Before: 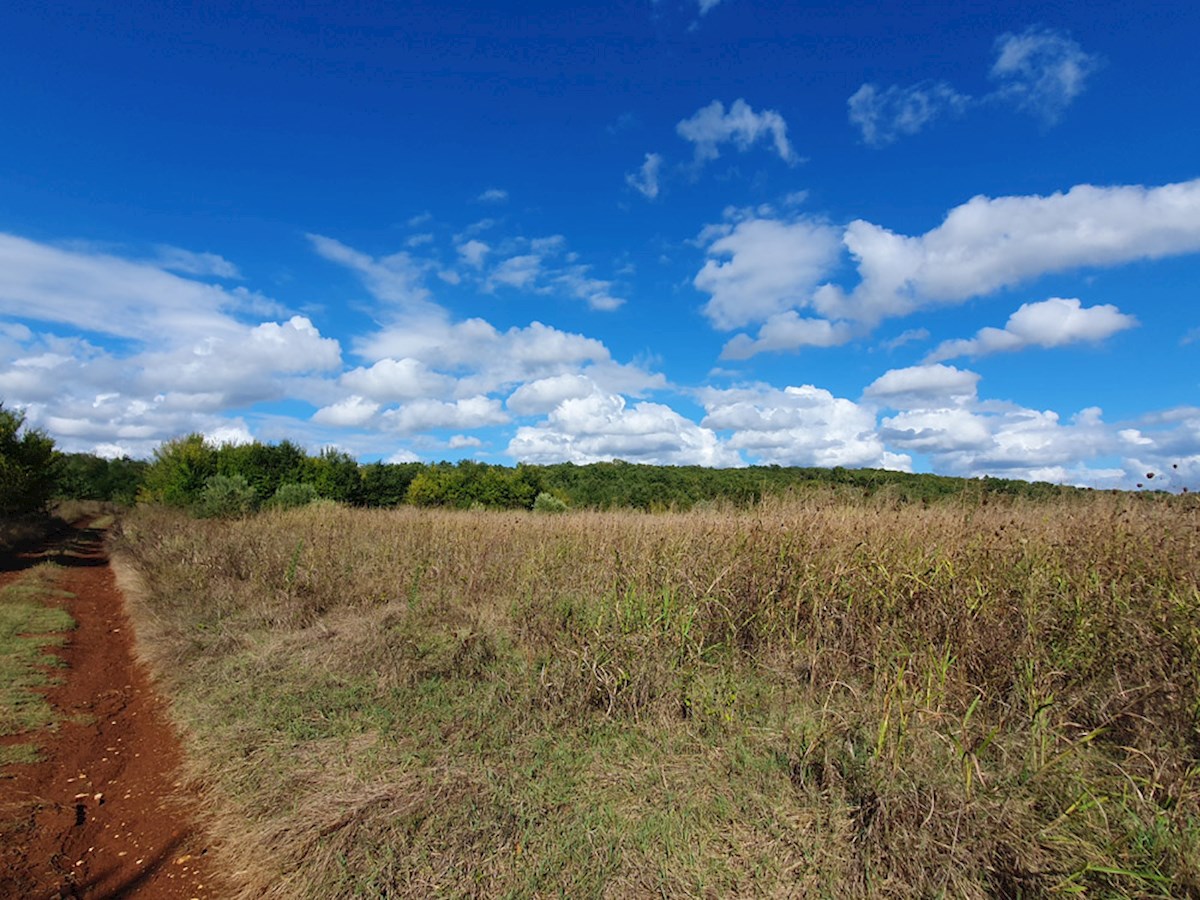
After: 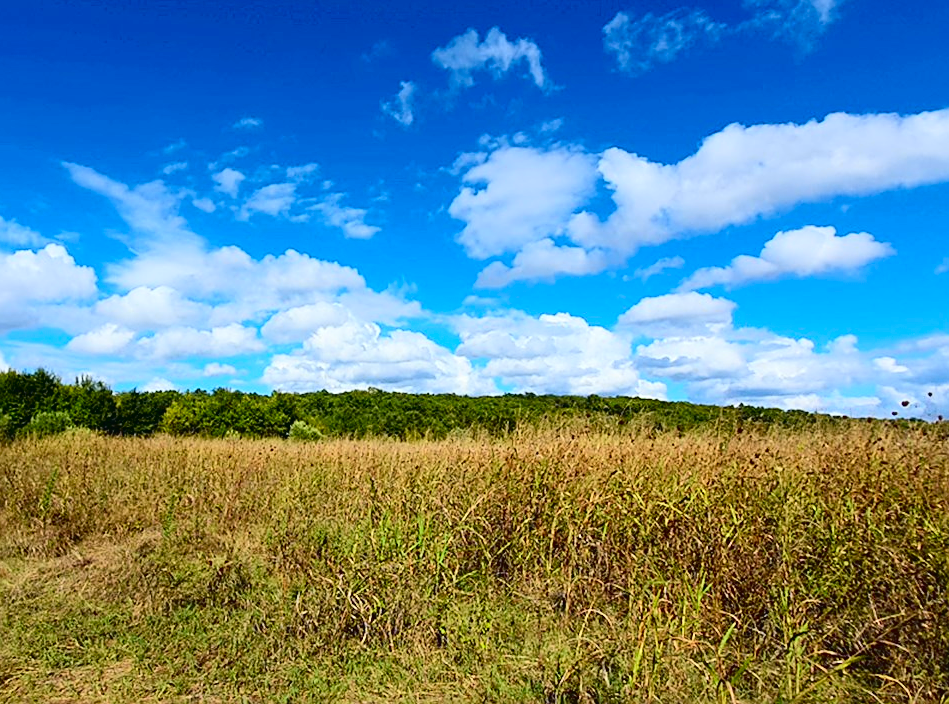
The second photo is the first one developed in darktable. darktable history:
tone curve: curves: ch0 [(0, 0.021) (0.148, 0.076) (0.232, 0.191) (0.398, 0.423) (0.572, 0.672) (0.705, 0.812) (0.877, 0.931) (0.99, 0.987)]; ch1 [(0, 0) (0.377, 0.325) (0.493, 0.486) (0.508, 0.502) (0.515, 0.514) (0.554, 0.586) (0.623, 0.658) (0.701, 0.704) (0.778, 0.751) (1, 1)]; ch2 [(0, 0) (0.431, 0.398) (0.485, 0.486) (0.495, 0.498) (0.511, 0.507) (0.58, 0.66) (0.679, 0.757) (0.749, 0.829) (1, 0.991)], color space Lab, independent channels
sharpen: on, module defaults
crop and rotate: left 20.428%, top 8.082%, right 0.487%, bottom 13.628%
